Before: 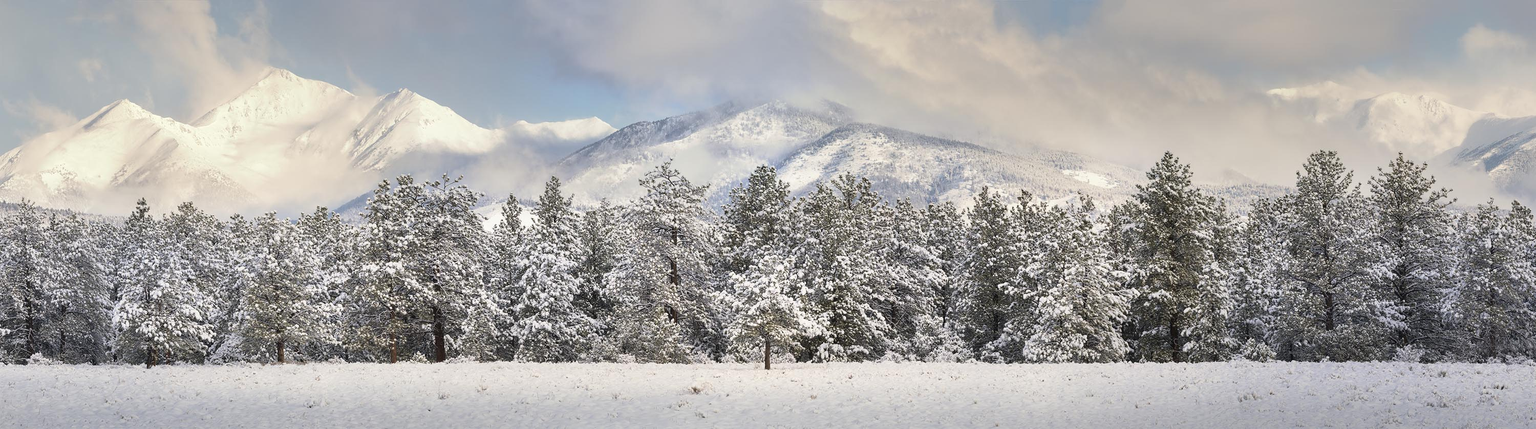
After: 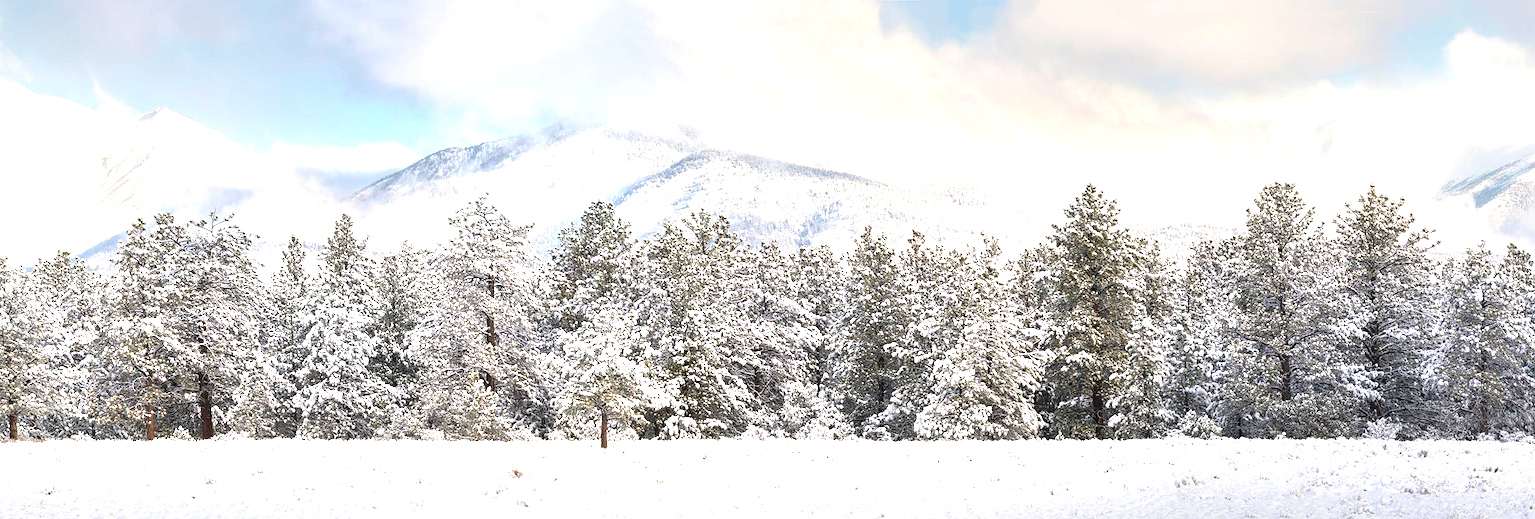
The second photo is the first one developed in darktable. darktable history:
exposure: black level correction 0, exposure 1.1 EV, compensate exposure bias true, compensate highlight preservation false
crop: left 17.582%, bottom 0.031%
